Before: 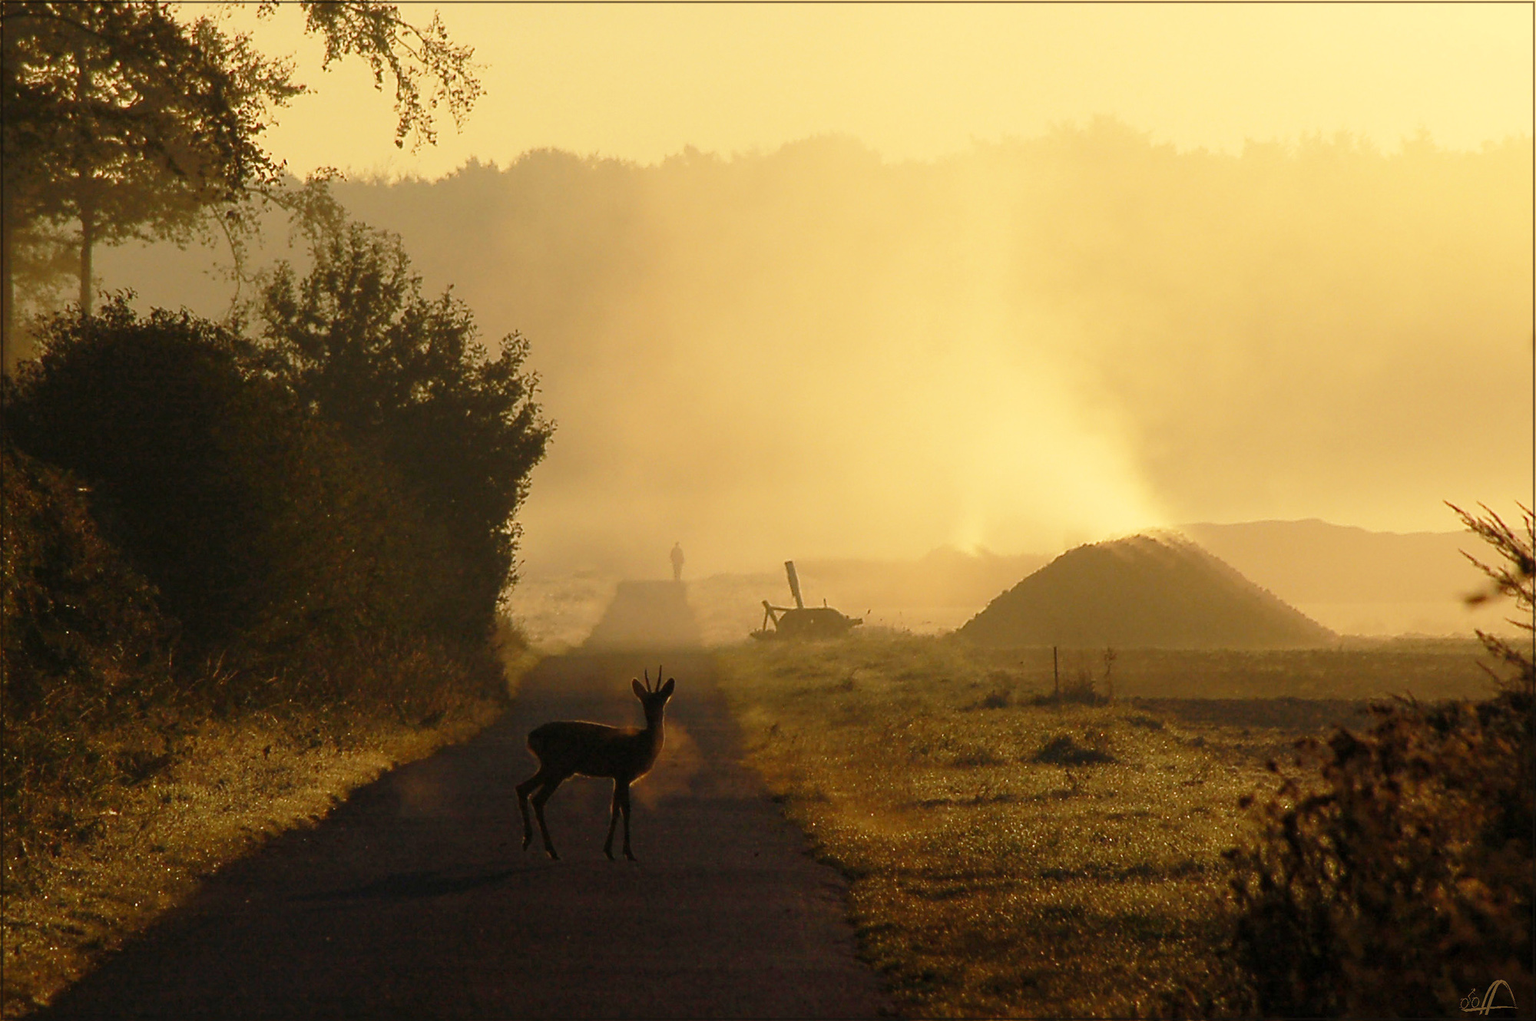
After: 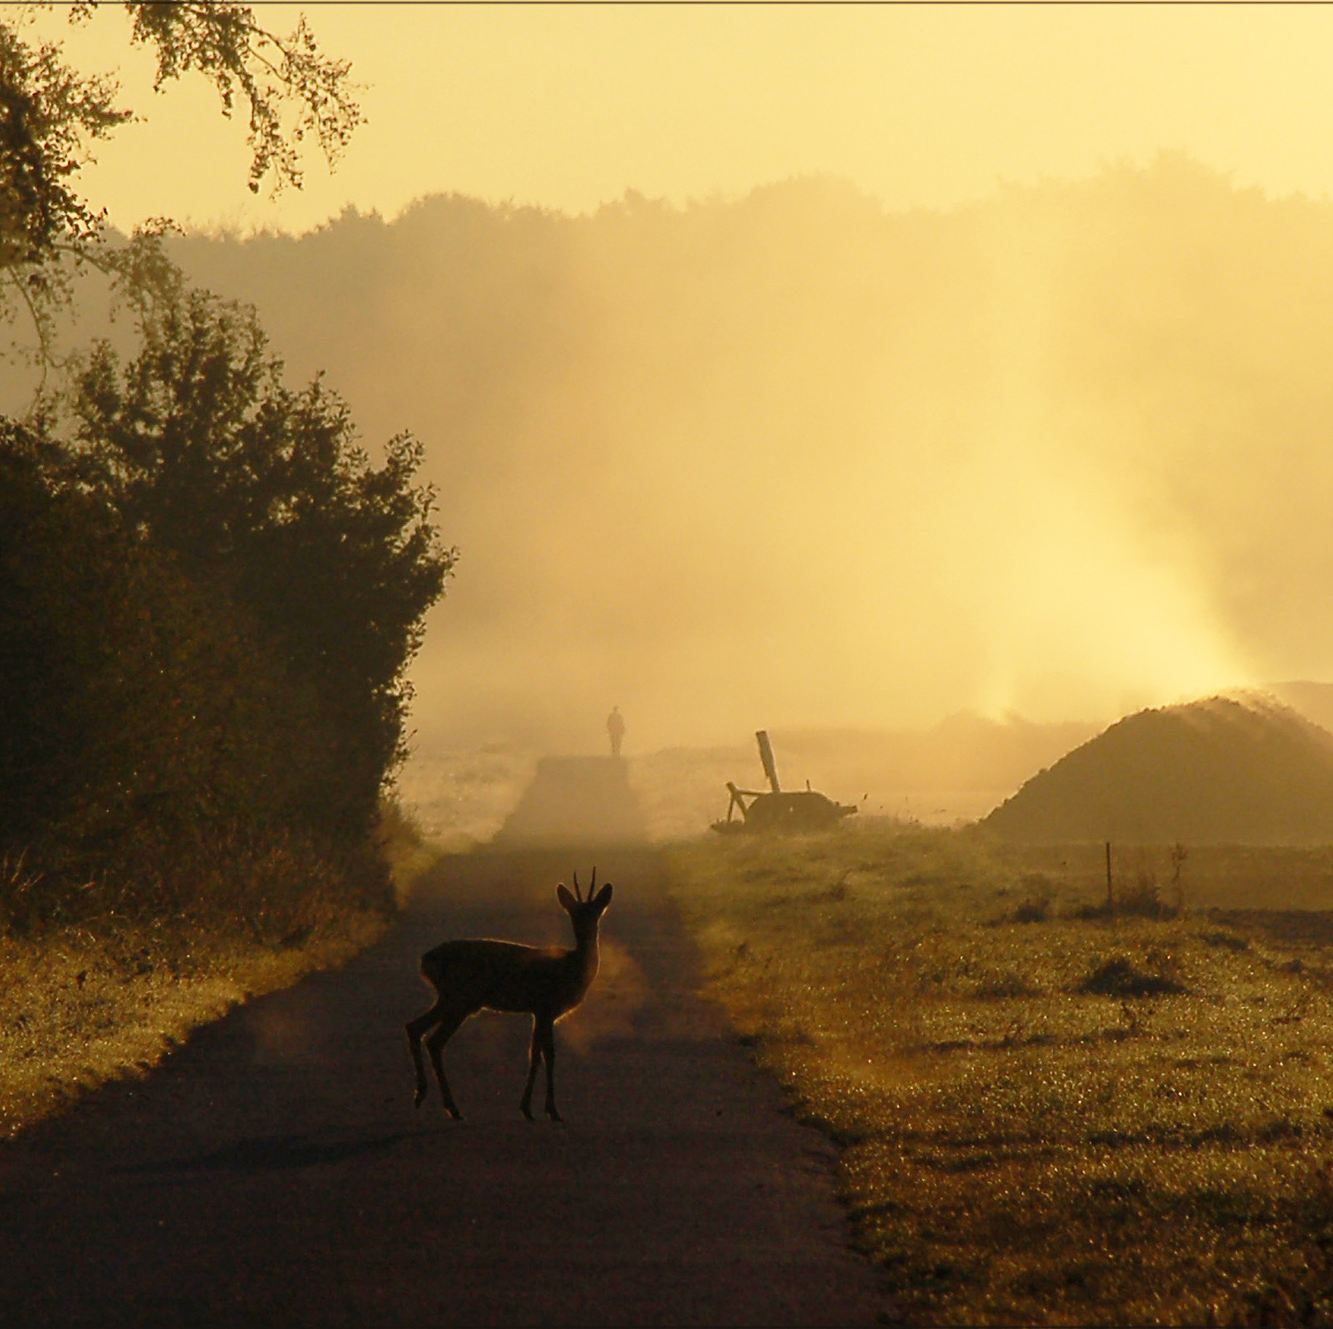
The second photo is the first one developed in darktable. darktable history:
crop and rotate: left 13.344%, right 19.963%
